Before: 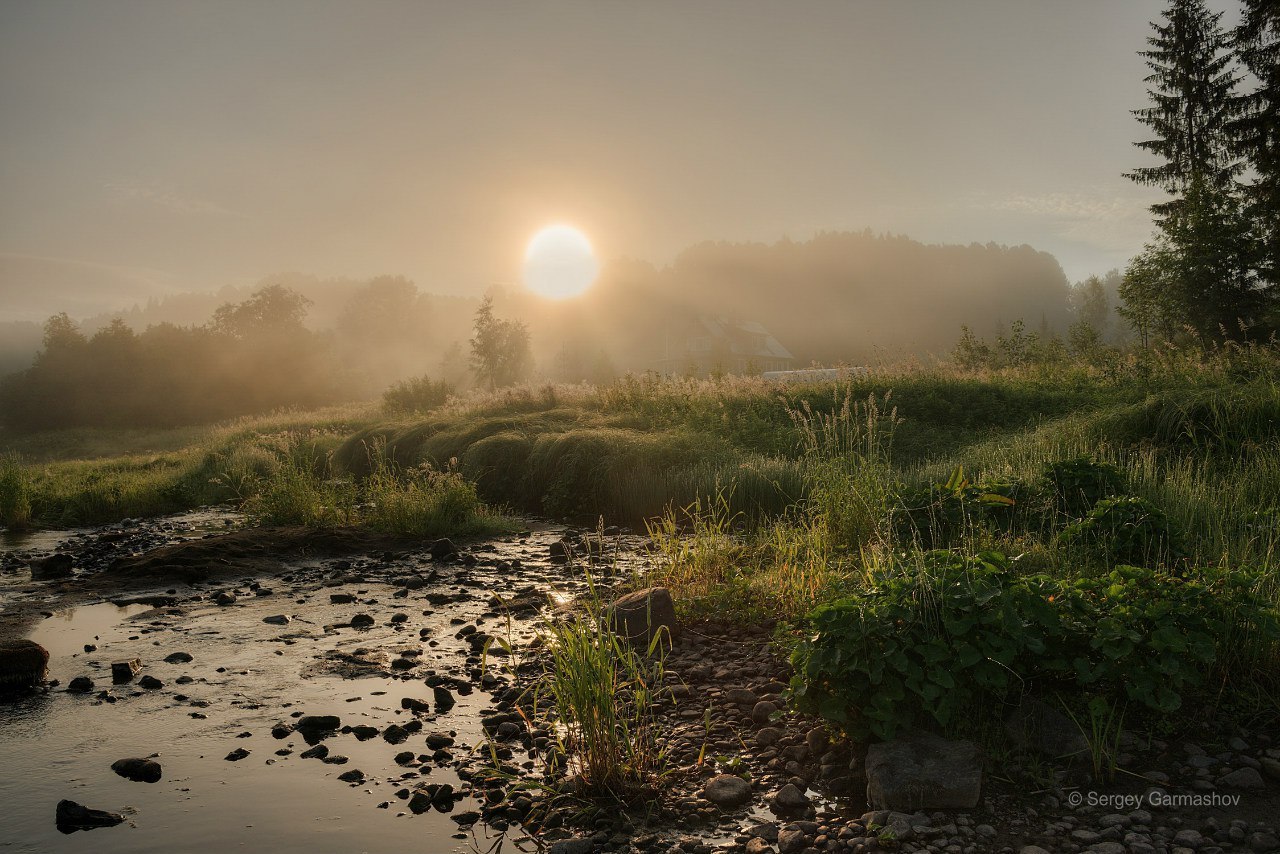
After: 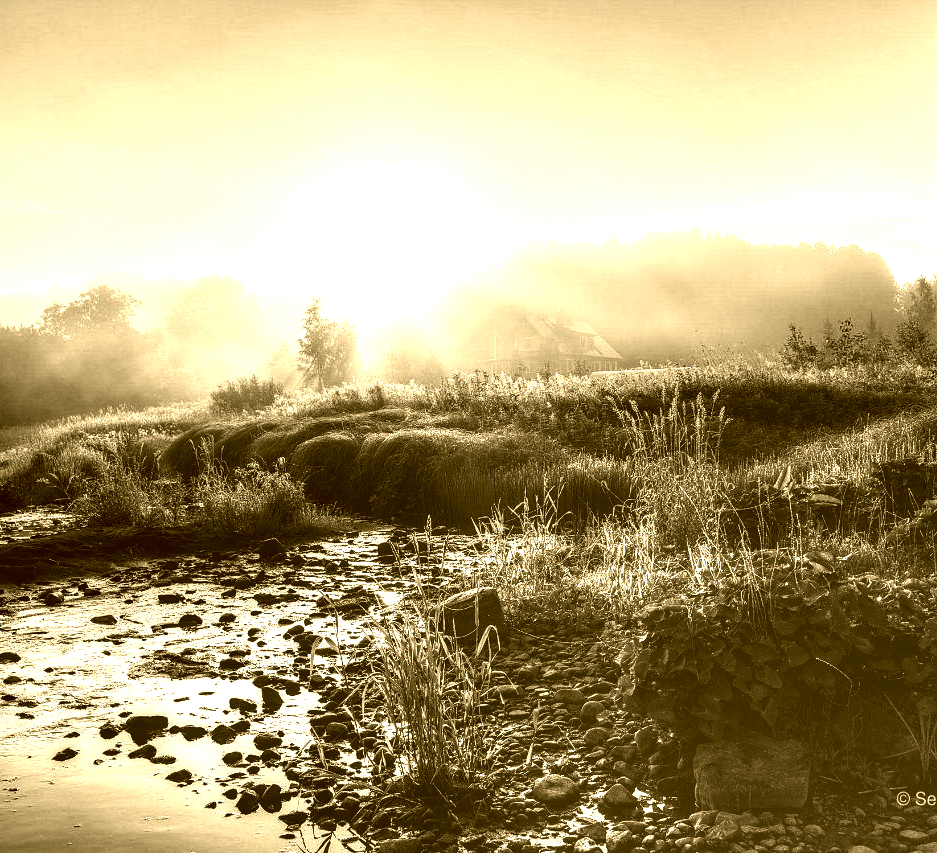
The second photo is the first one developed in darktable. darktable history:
contrast brightness saturation: contrast 0.28
crop: left 13.443%, right 13.31%
colorize: hue 36°, source mix 100%
local contrast: shadows 185%, detail 225%
